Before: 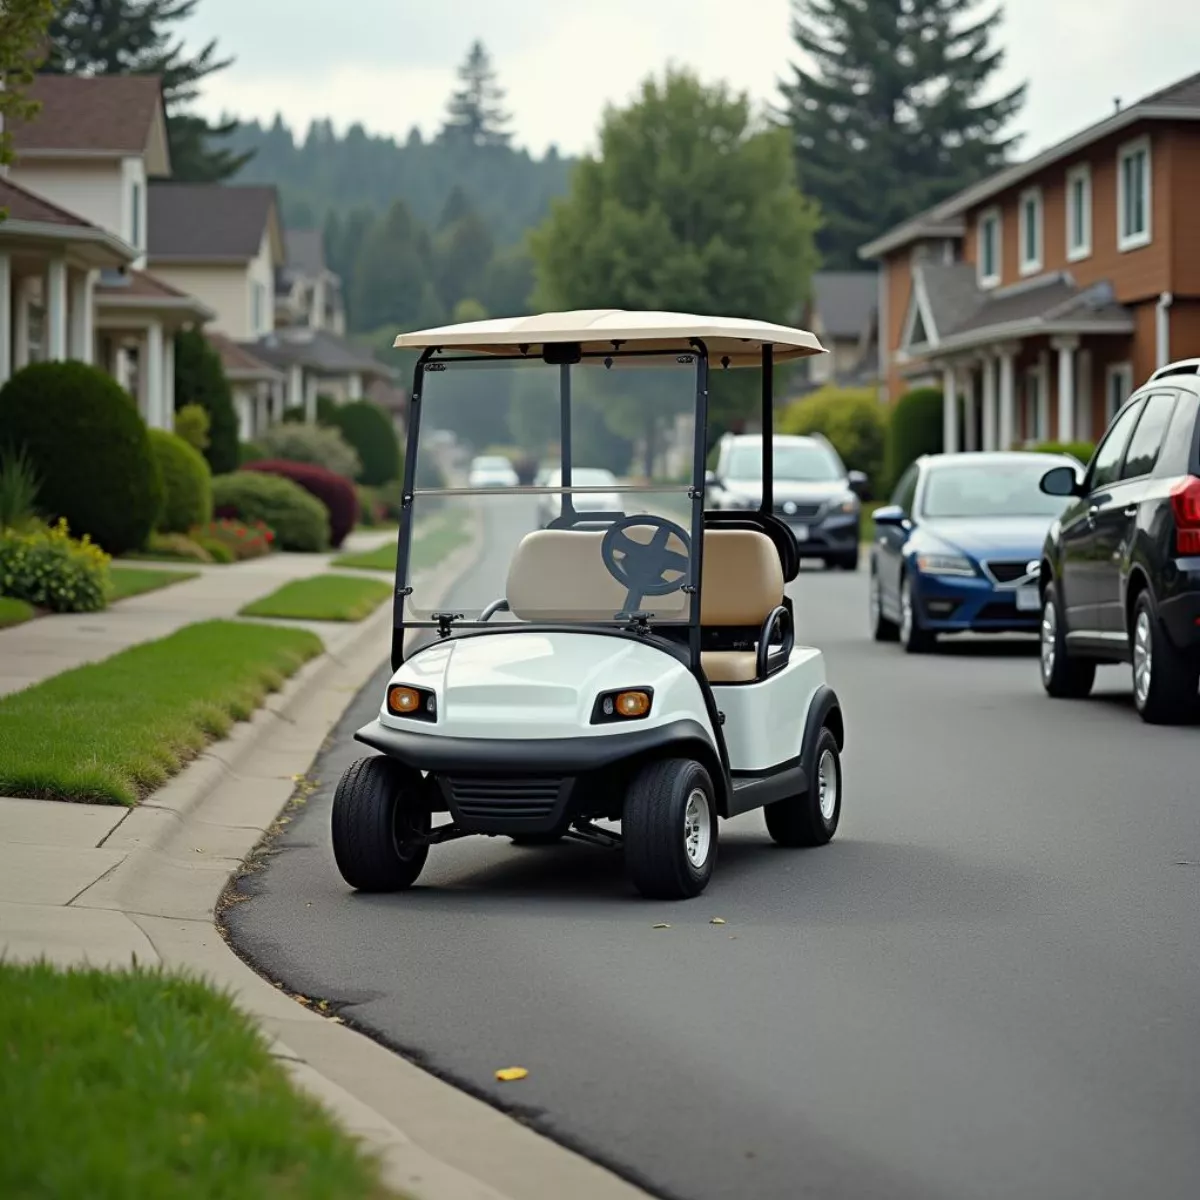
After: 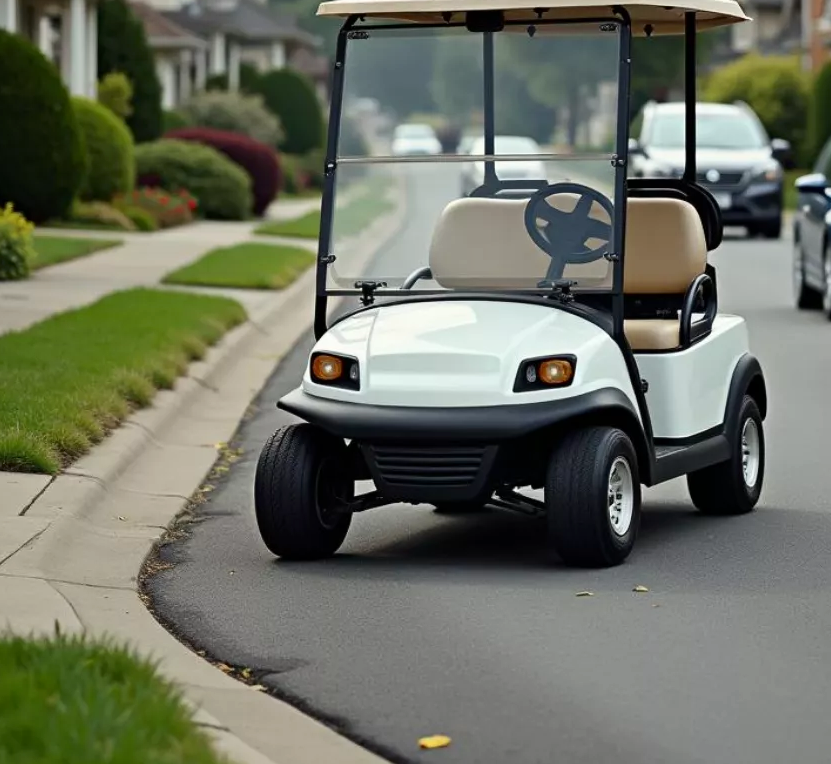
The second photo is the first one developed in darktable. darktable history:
contrast brightness saturation: contrast 0.14
crop: left 6.488%, top 27.668%, right 24.183%, bottom 8.656%
shadows and highlights: low approximation 0.01, soften with gaussian
white balance: red 1, blue 1
